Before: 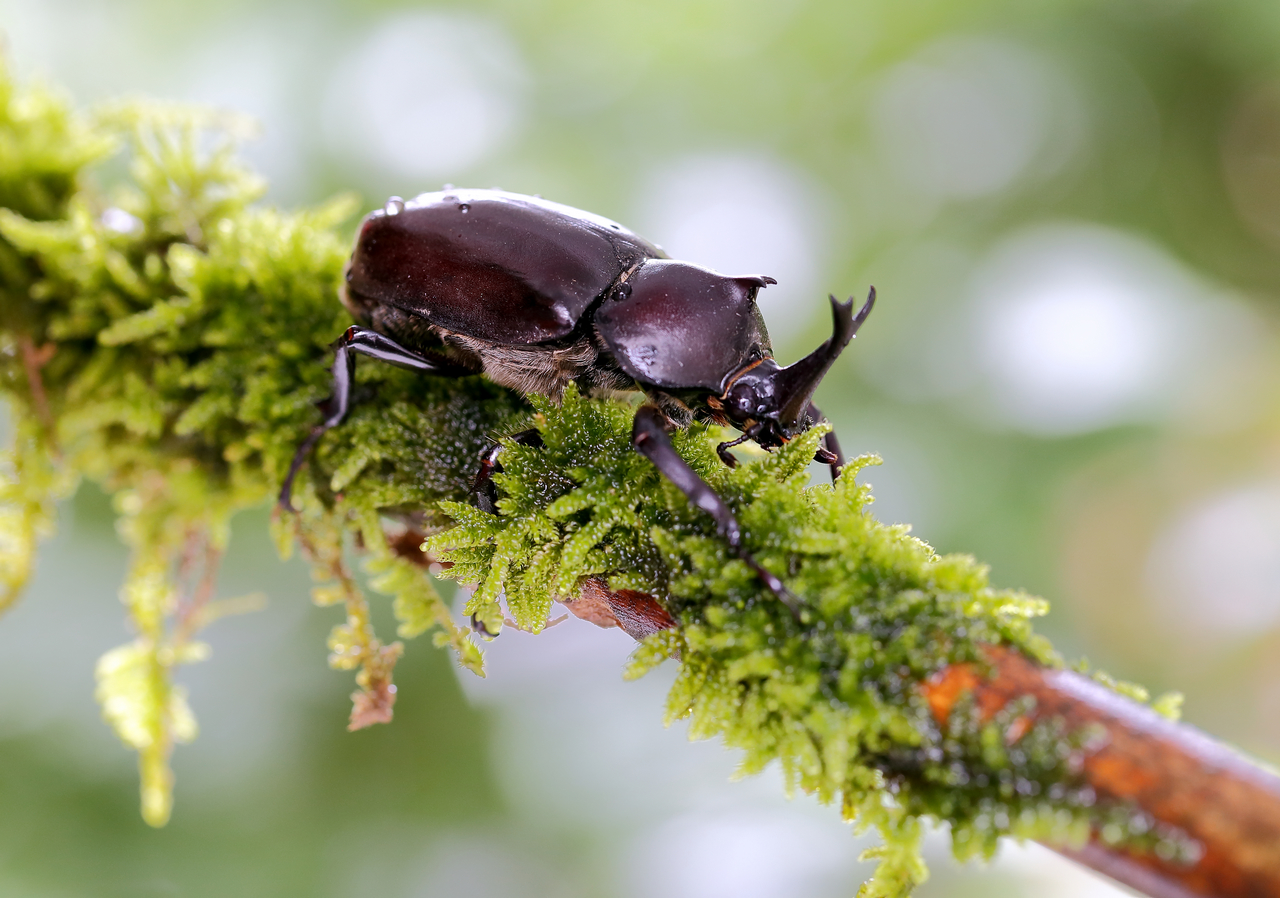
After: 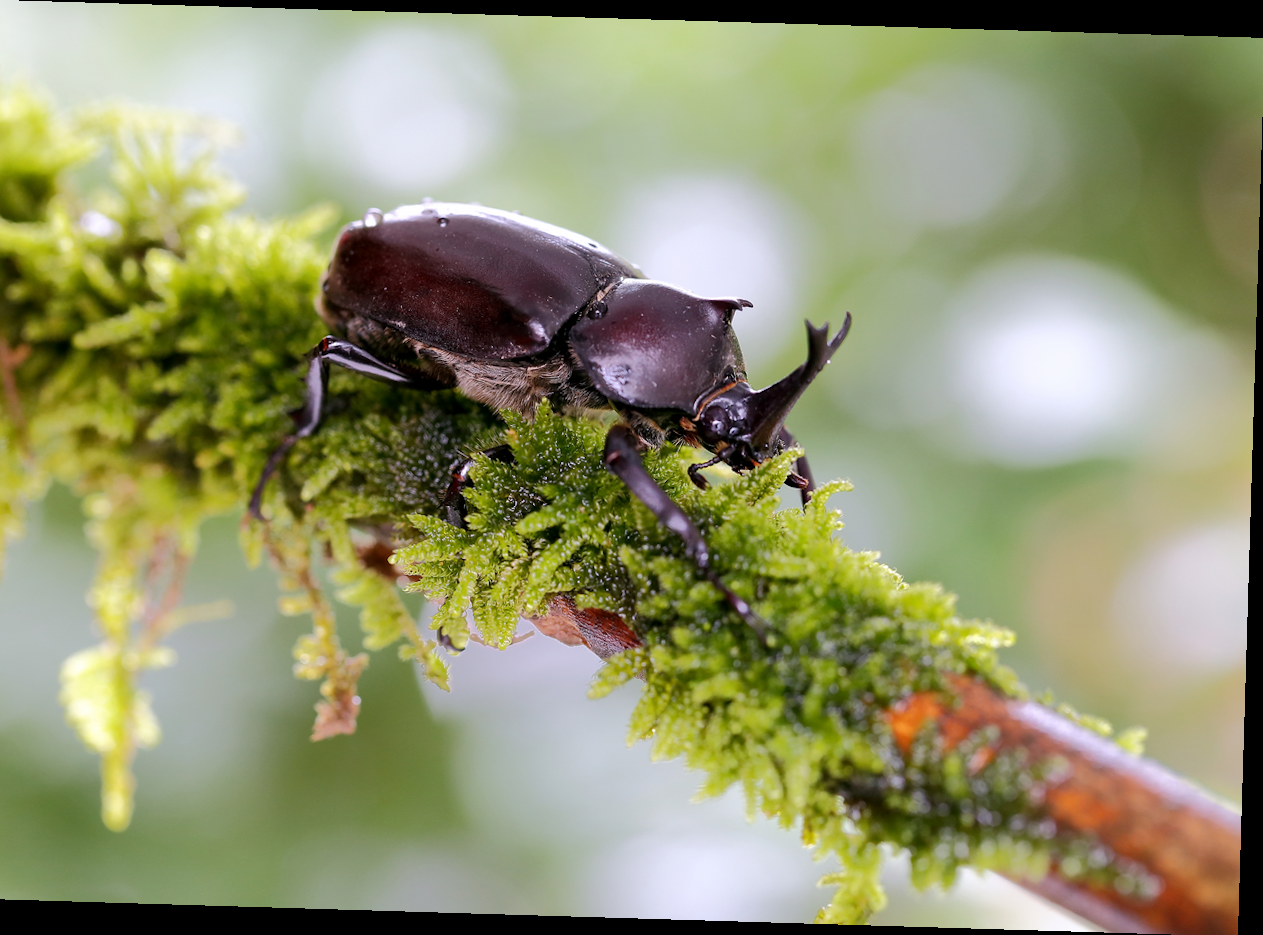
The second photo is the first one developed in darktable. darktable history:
crop and rotate: left 3.238%
rotate and perspective: rotation 1.72°, automatic cropping off
